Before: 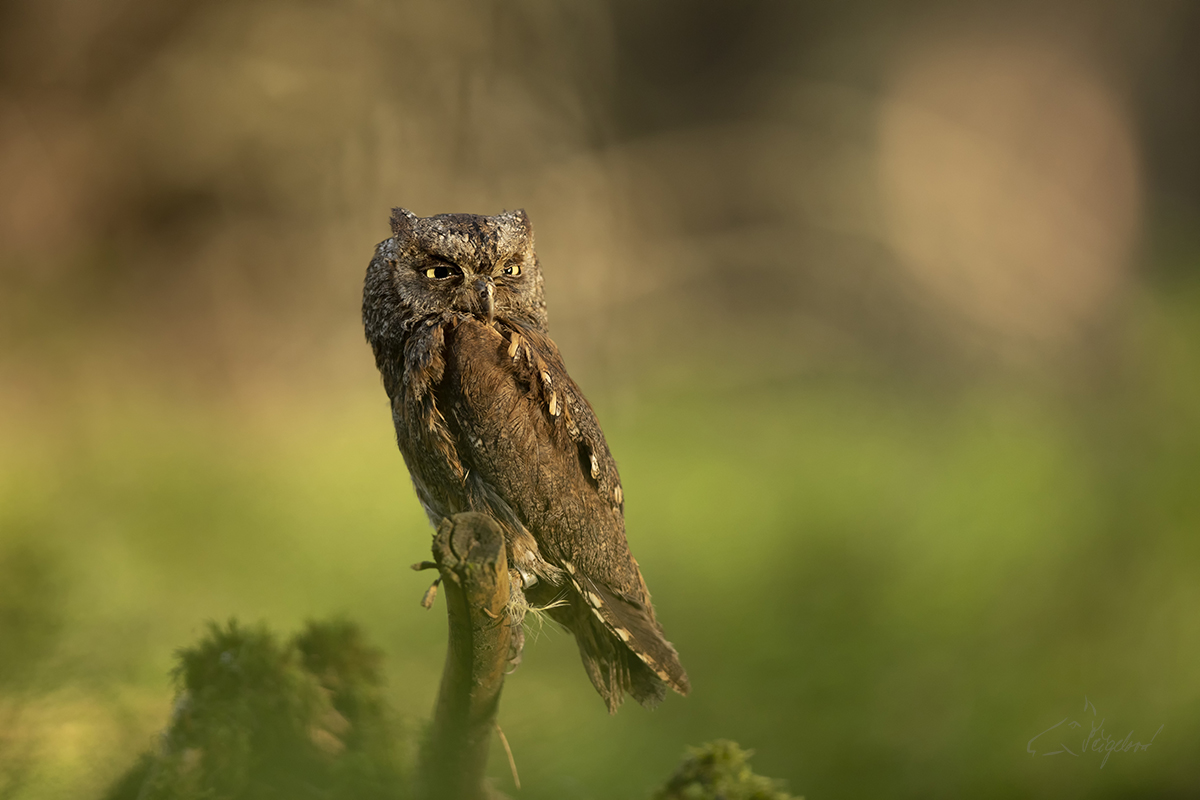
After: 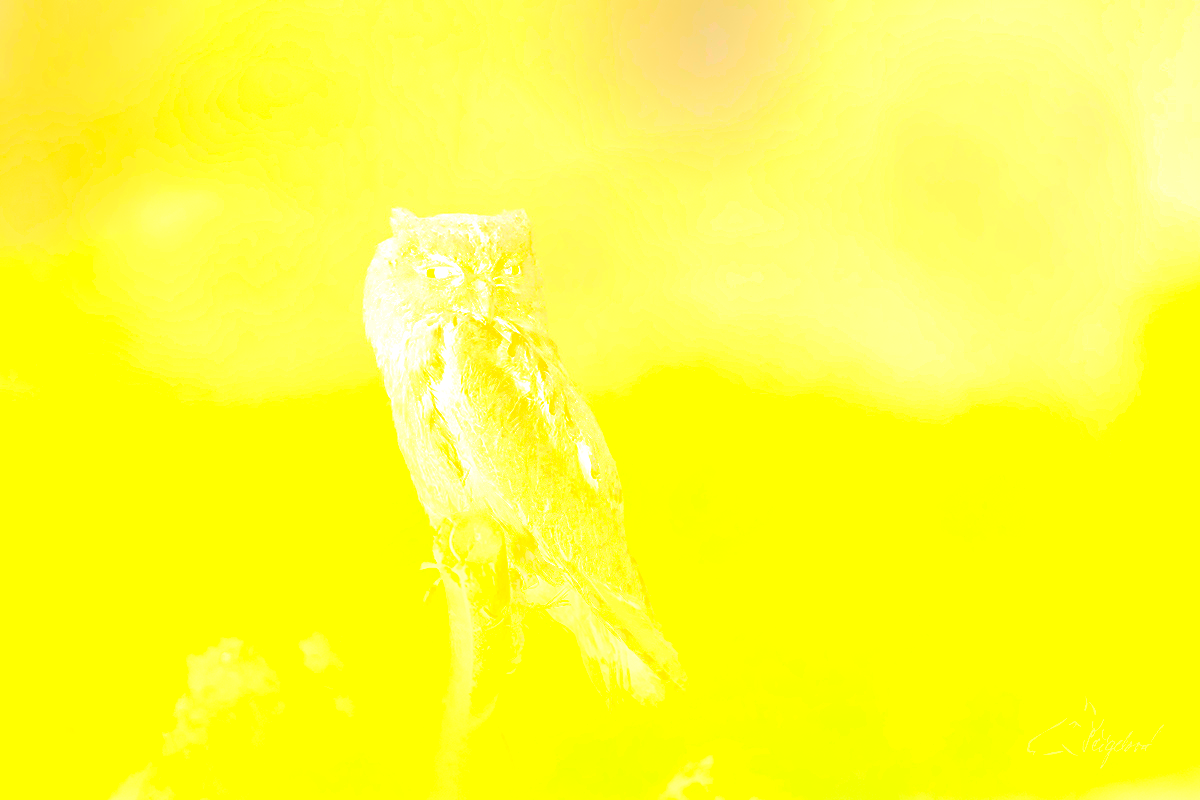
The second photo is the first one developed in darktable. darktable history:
bloom: size 25%, threshold 5%, strength 90%
local contrast: mode bilateral grid, contrast 25, coarseness 60, detail 151%, midtone range 0.2
contrast brightness saturation: contrast 0.2, brightness 0.2, saturation 0.8
color balance rgb: linear chroma grading › shadows -2.2%, linear chroma grading › highlights -15%, linear chroma grading › global chroma -10%, linear chroma grading › mid-tones -10%, perceptual saturation grading › global saturation 45%, perceptual saturation grading › highlights -50%, perceptual saturation grading › shadows 30%, perceptual brilliance grading › global brilliance 18%, global vibrance 45%
